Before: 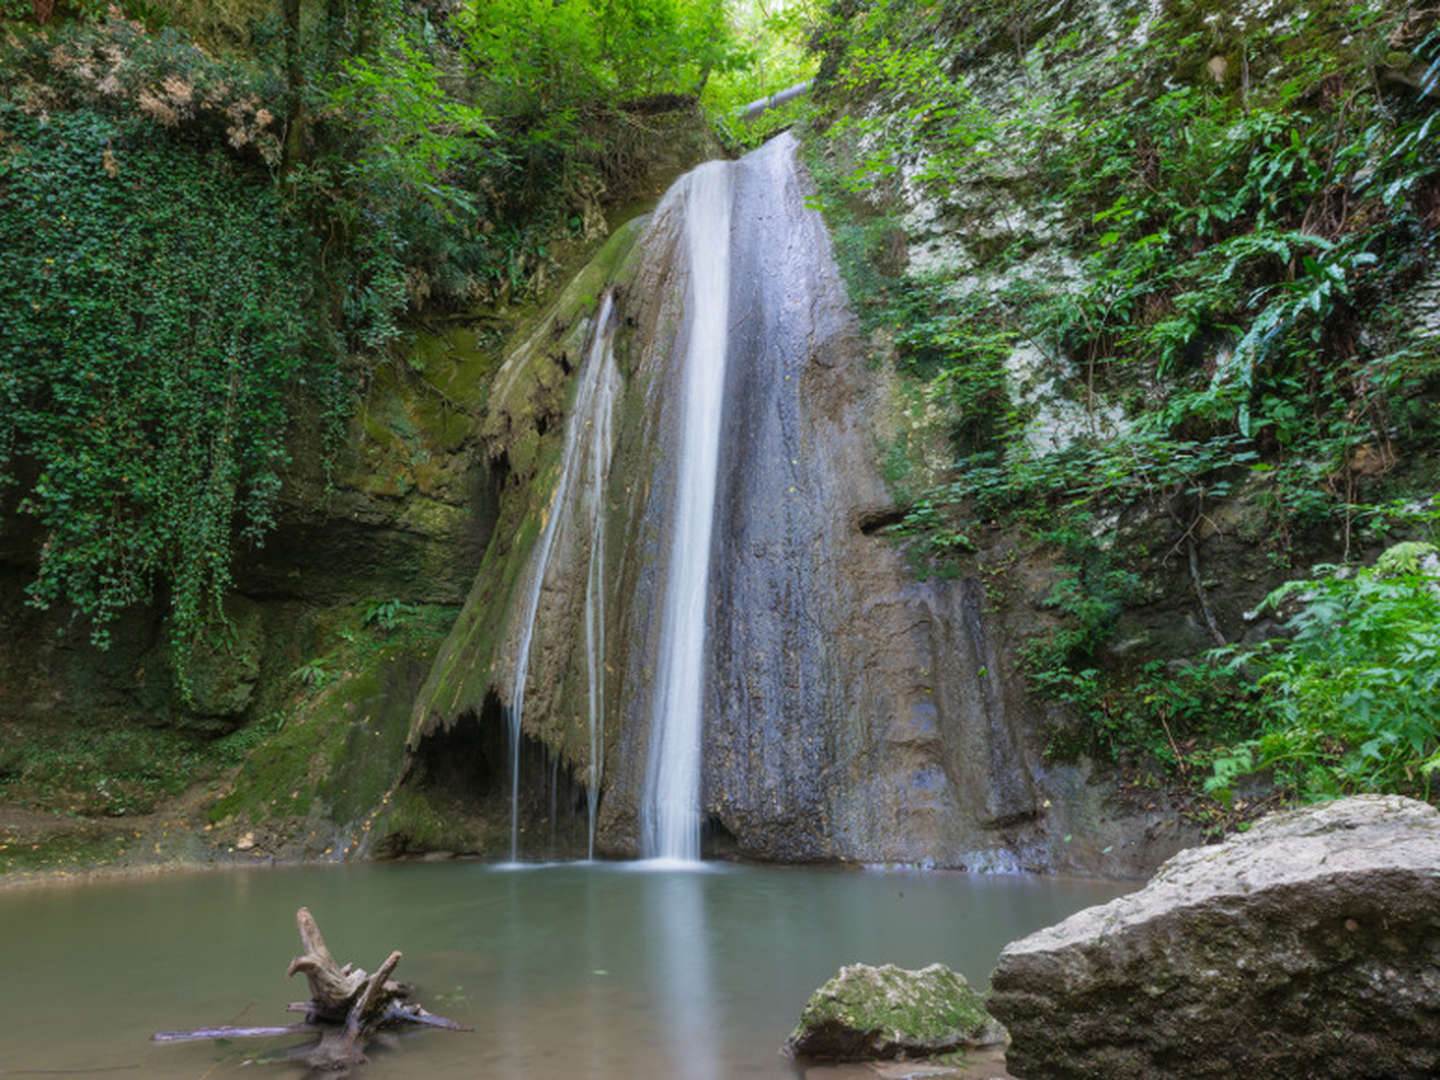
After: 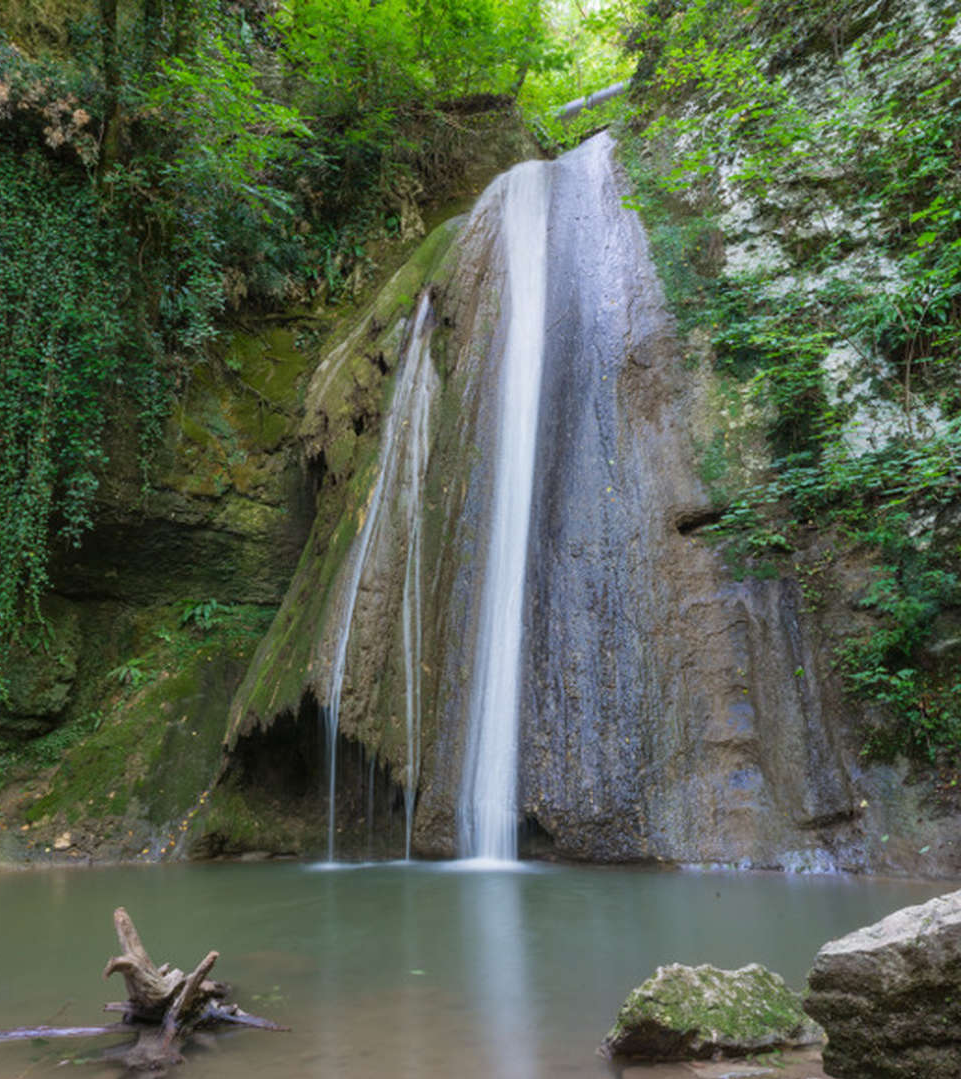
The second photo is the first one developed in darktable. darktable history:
crop and rotate: left 12.767%, right 20.457%
